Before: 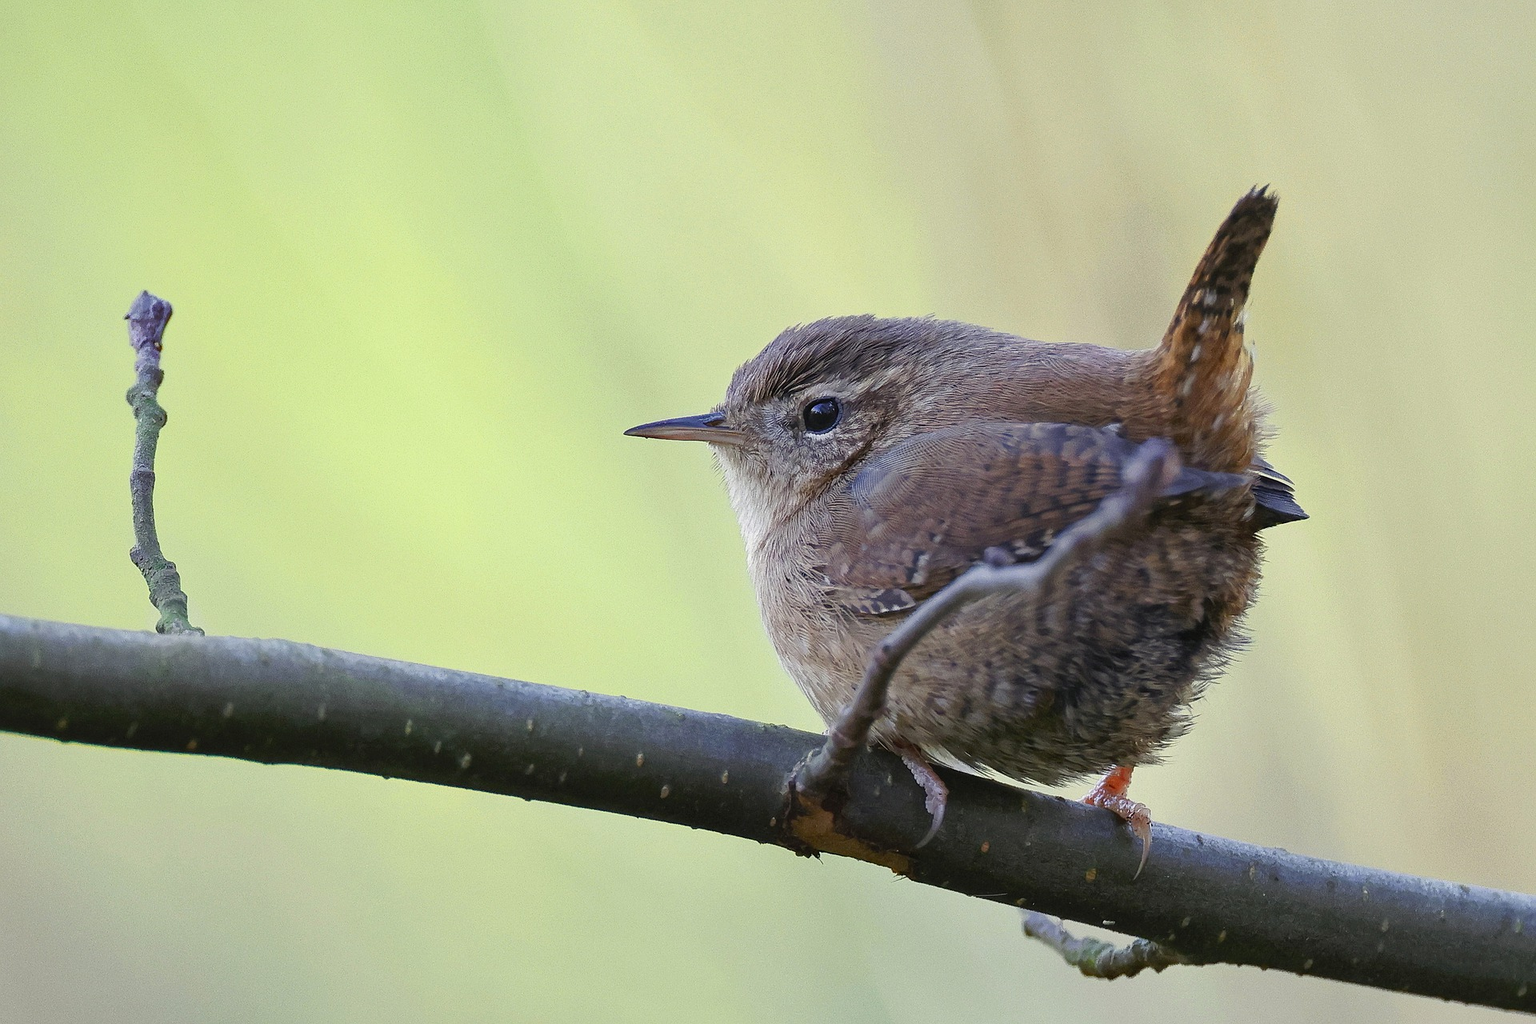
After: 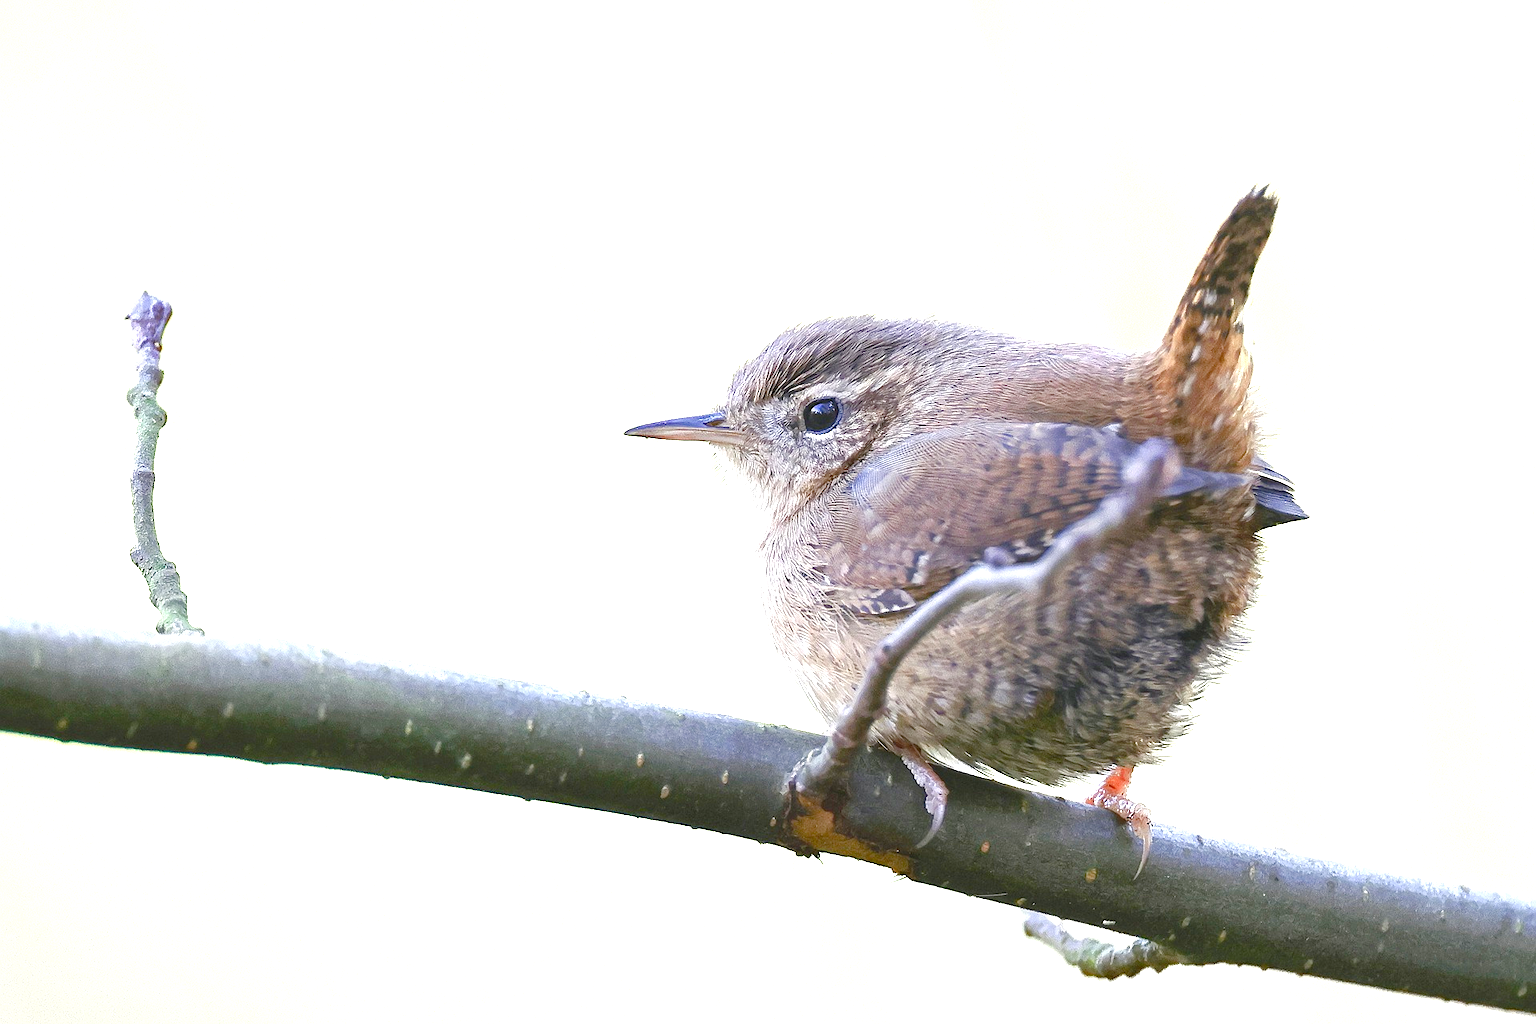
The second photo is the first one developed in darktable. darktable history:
exposure: black level correction 0, exposure 1.741 EV, compensate exposure bias true, compensate highlight preservation false
color balance rgb: shadows lift › chroma 1%, shadows lift › hue 113°, highlights gain › chroma 0.2%, highlights gain › hue 333°, perceptual saturation grading › global saturation 20%, perceptual saturation grading › highlights -50%, perceptual saturation grading › shadows 25%, contrast -10%
